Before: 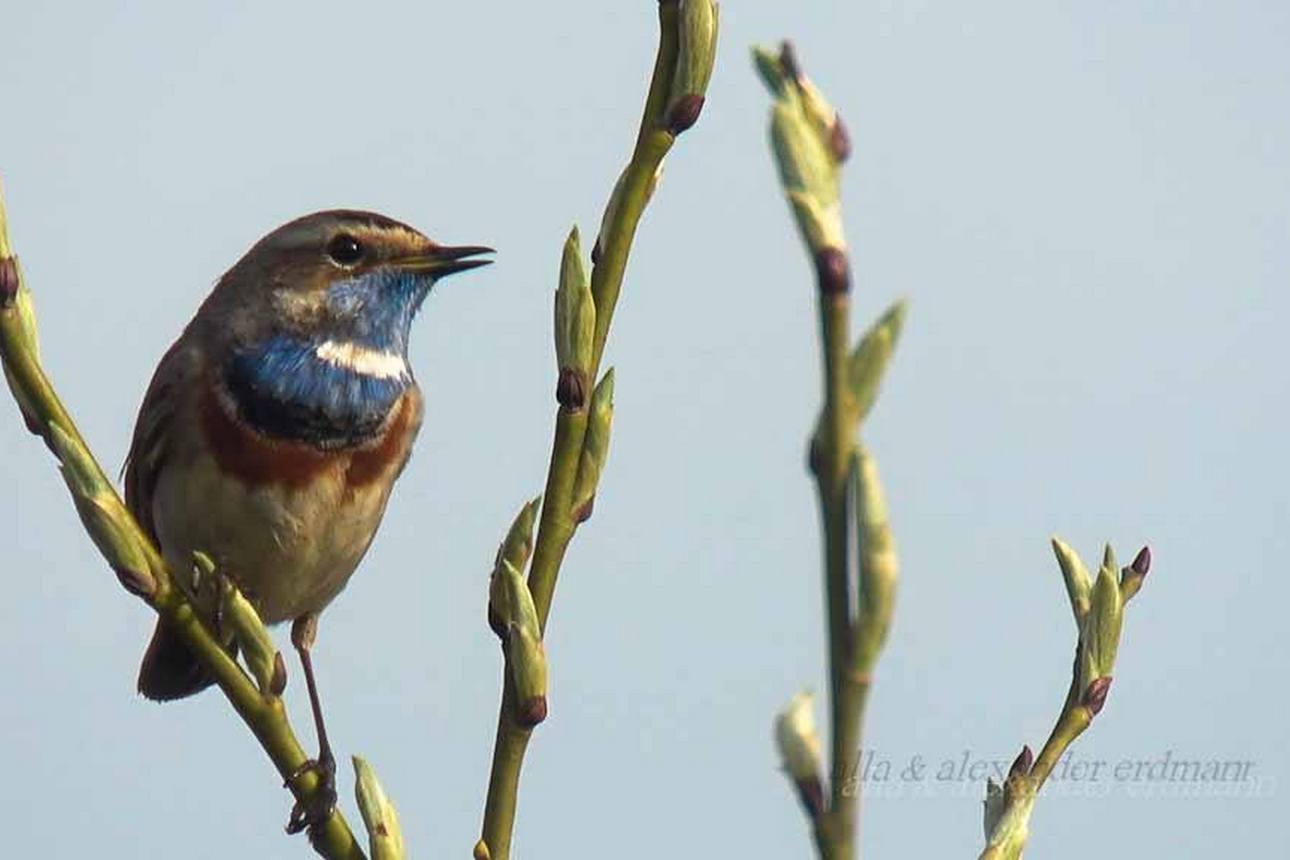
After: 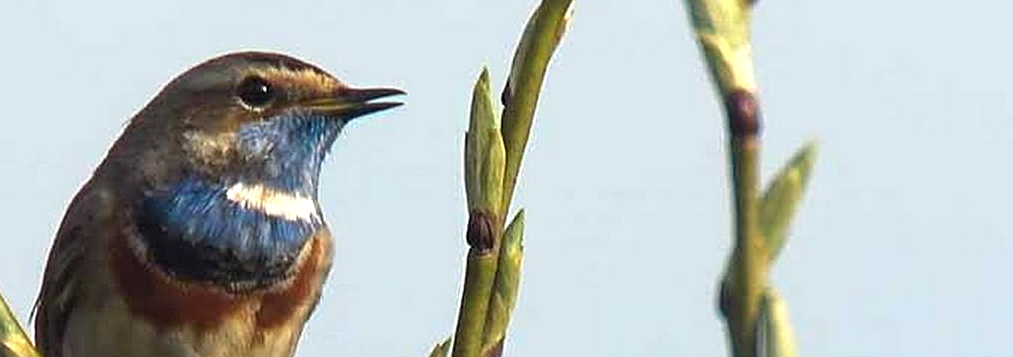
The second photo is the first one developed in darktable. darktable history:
exposure: exposure 0.3 EV, compensate highlight preservation false
crop: left 7.036%, top 18.398%, right 14.379%, bottom 40.043%
sharpen: amount 0.478
